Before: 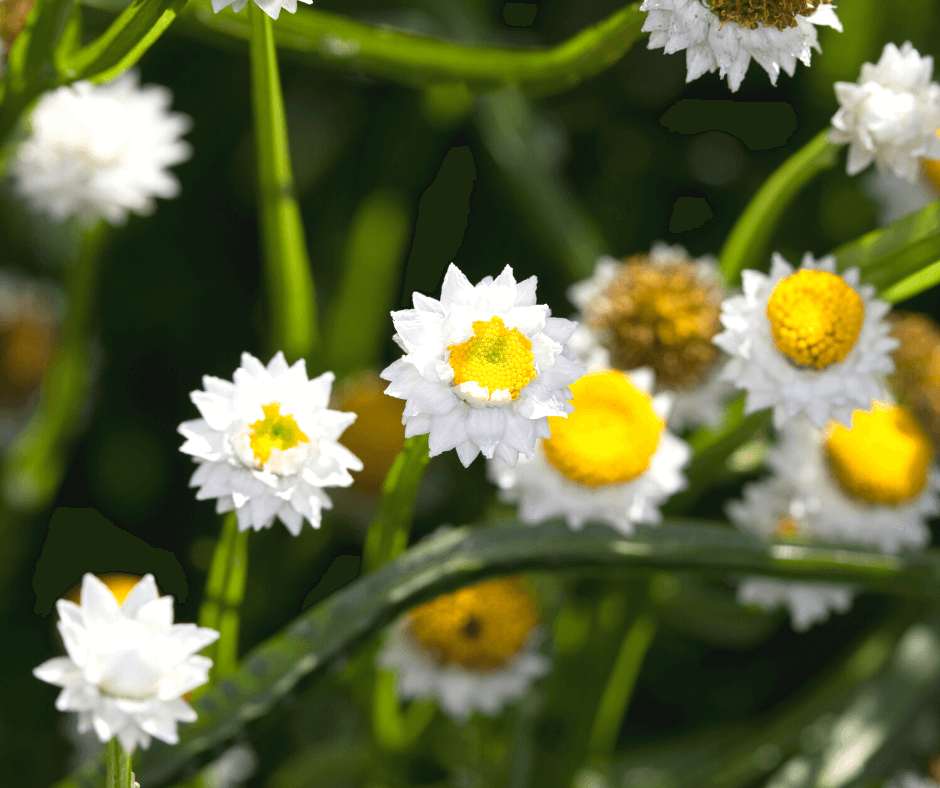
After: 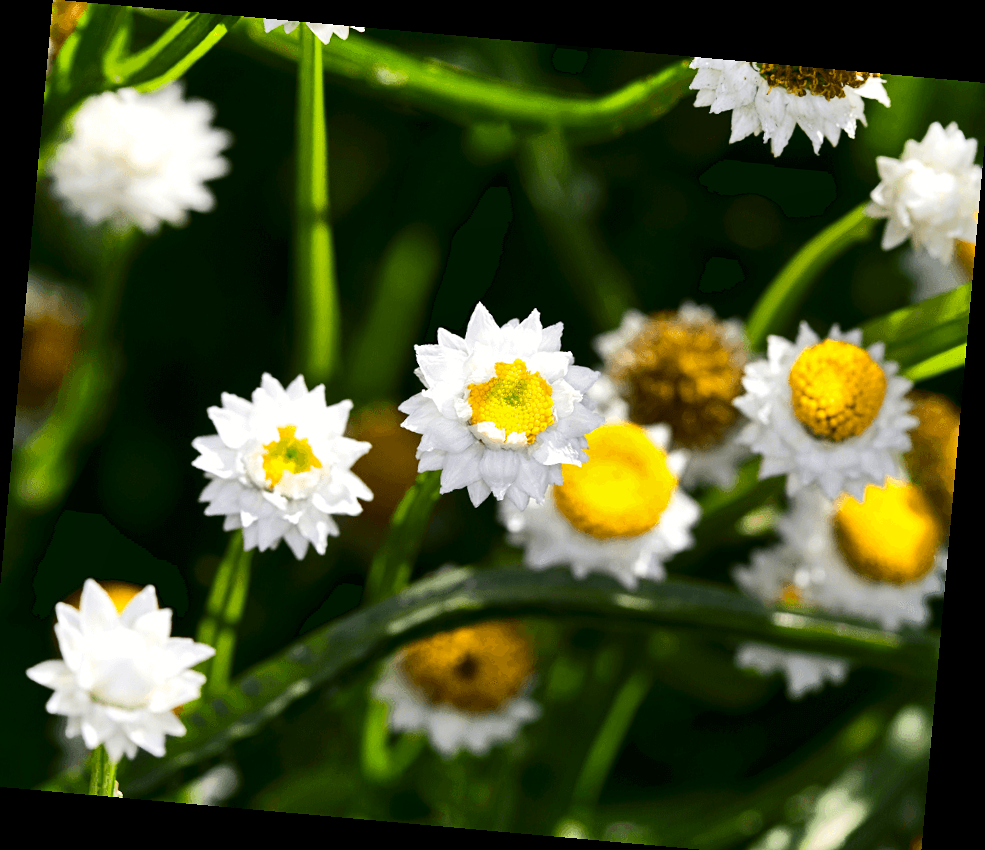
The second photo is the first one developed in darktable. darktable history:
crop: left 1.743%, right 0.268%, bottom 2.011%
exposure: compensate highlight preservation false
rotate and perspective: rotation 5.12°, automatic cropping off
base curve: preserve colors none
white balance: emerald 1
sharpen: amount 0.2
contrast brightness saturation: contrast 0.13, brightness -0.24, saturation 0.14
shadows and highlights: radius 133.83, soften with gaussian
